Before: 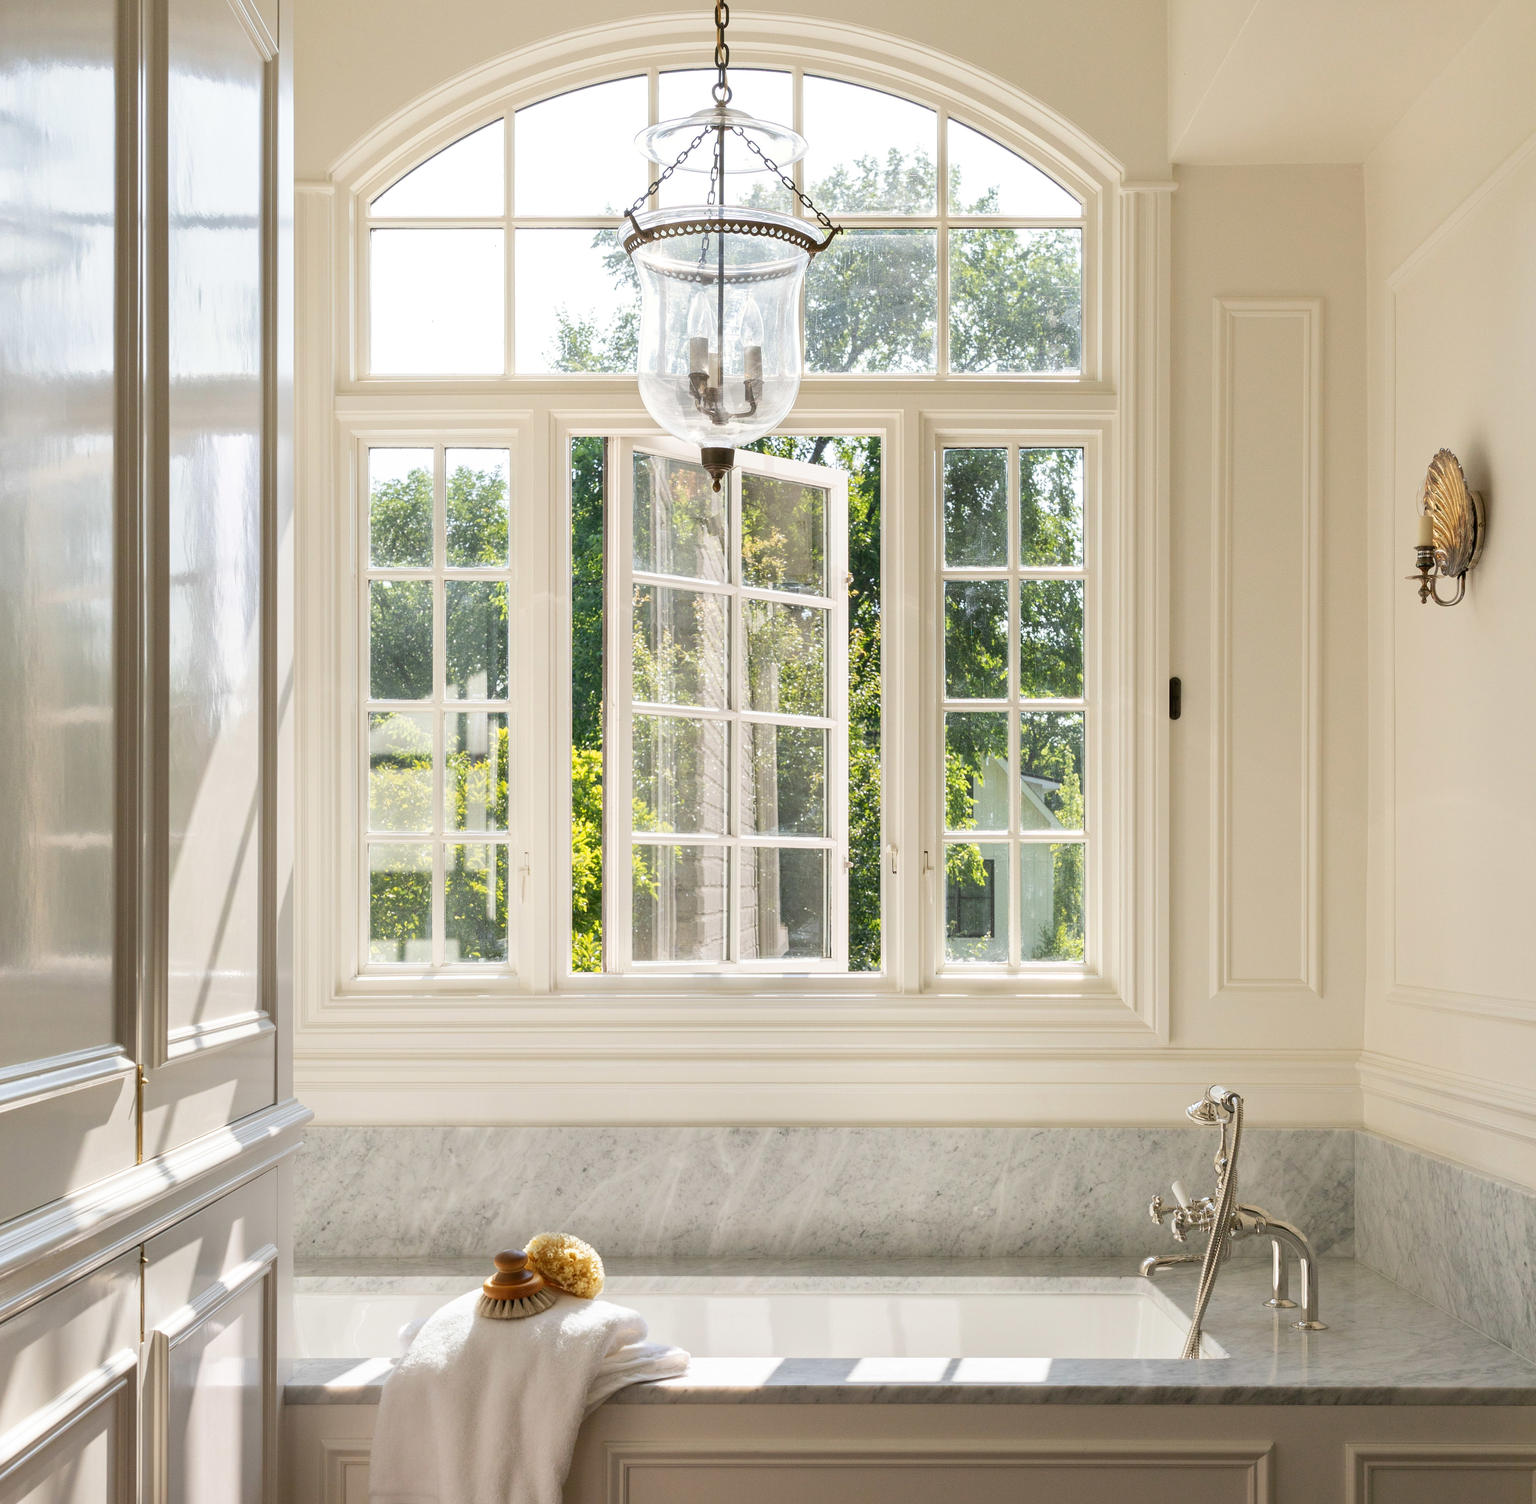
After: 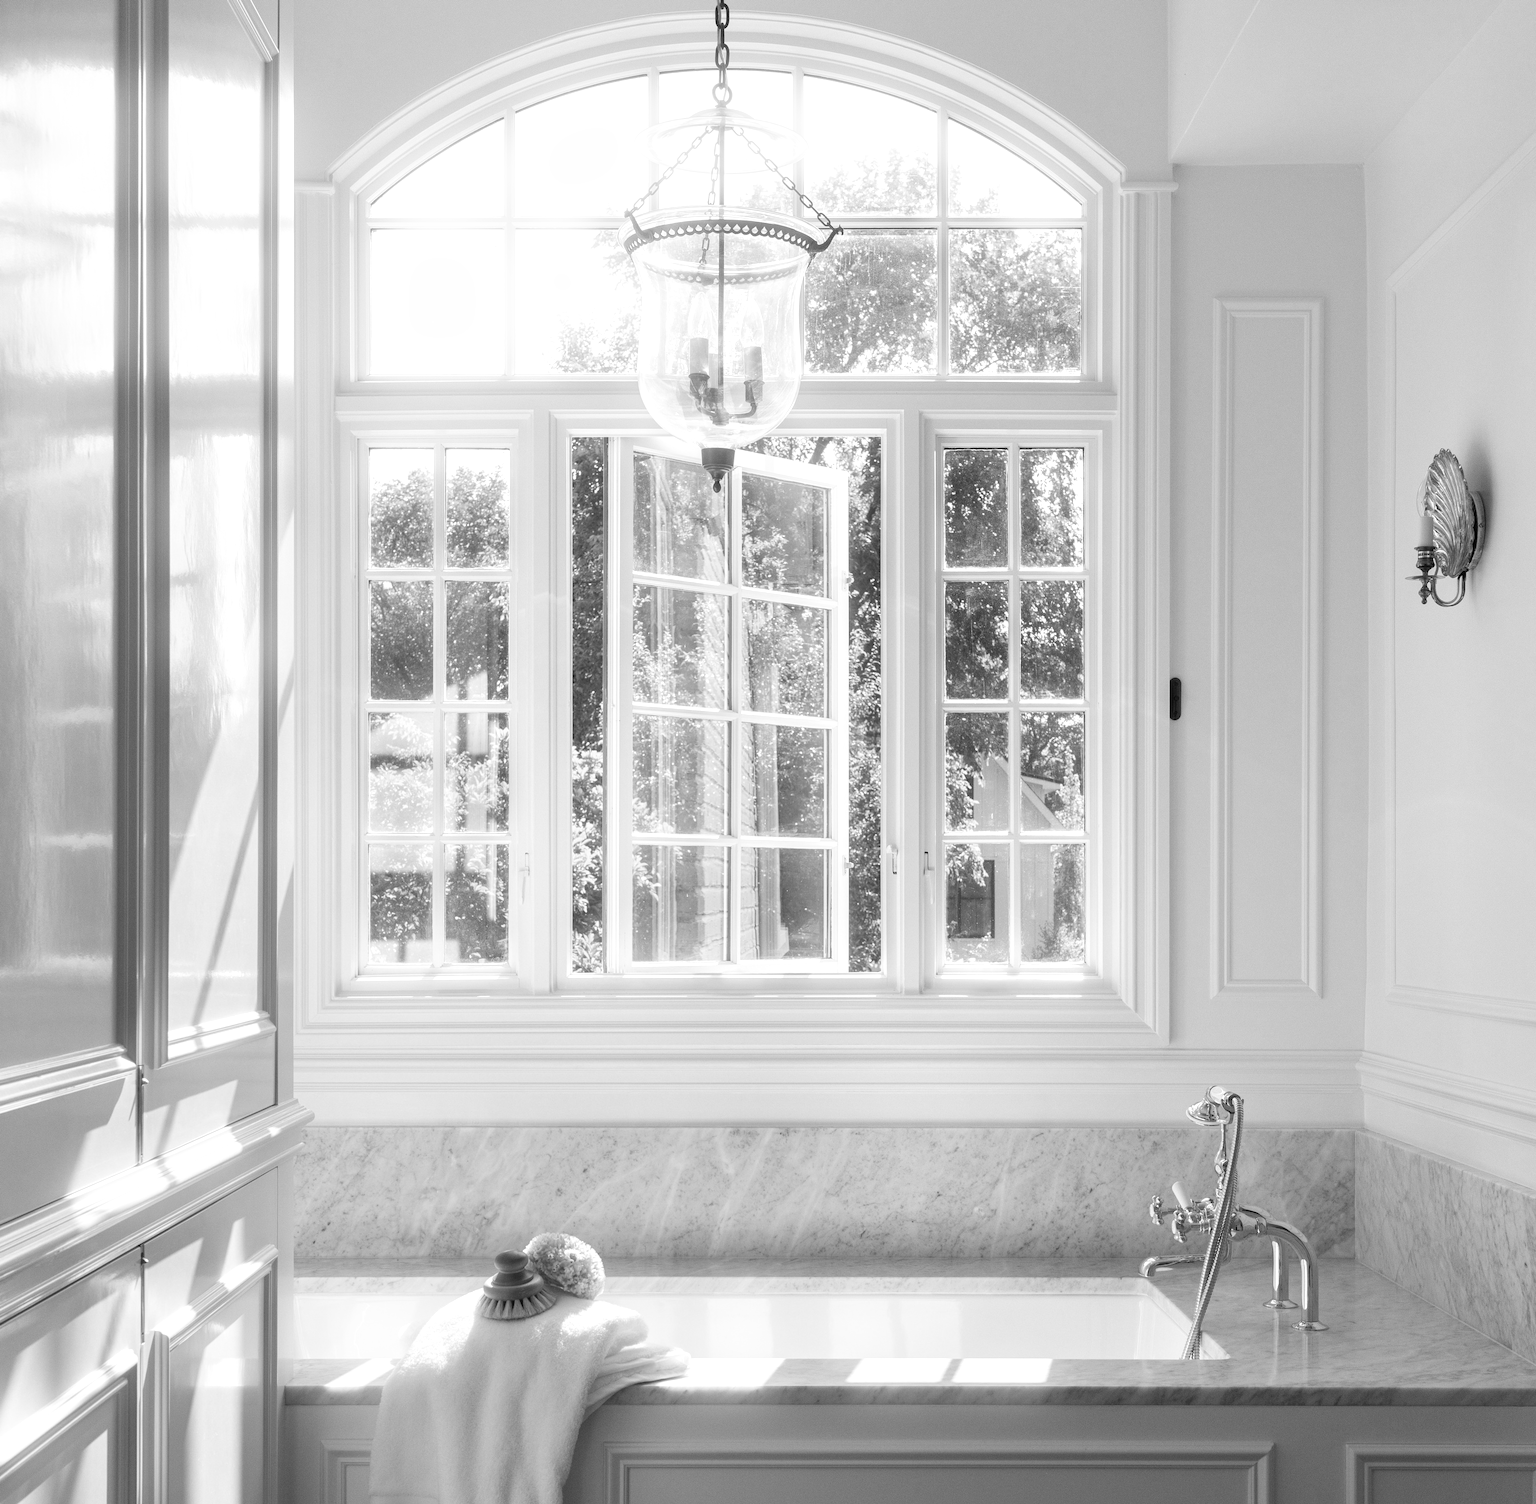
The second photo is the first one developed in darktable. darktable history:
exposure: exposure 0.2 EV, compensate highlight preservation false
bloom: size 13.65%, threshold 98.39%, strength 4.82%
monochrome: on, module defaults
